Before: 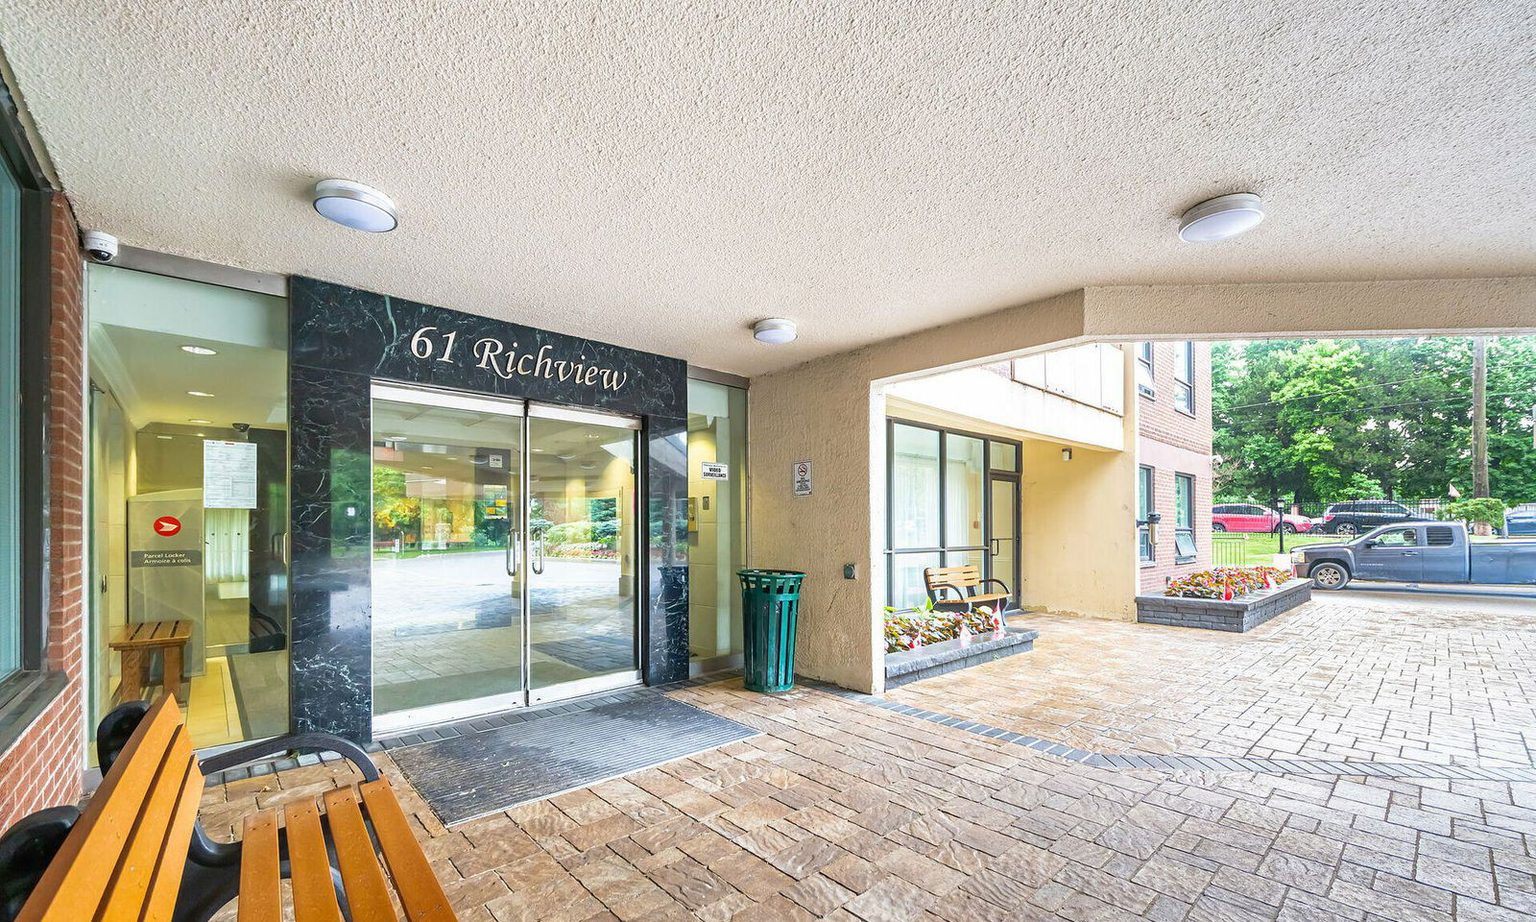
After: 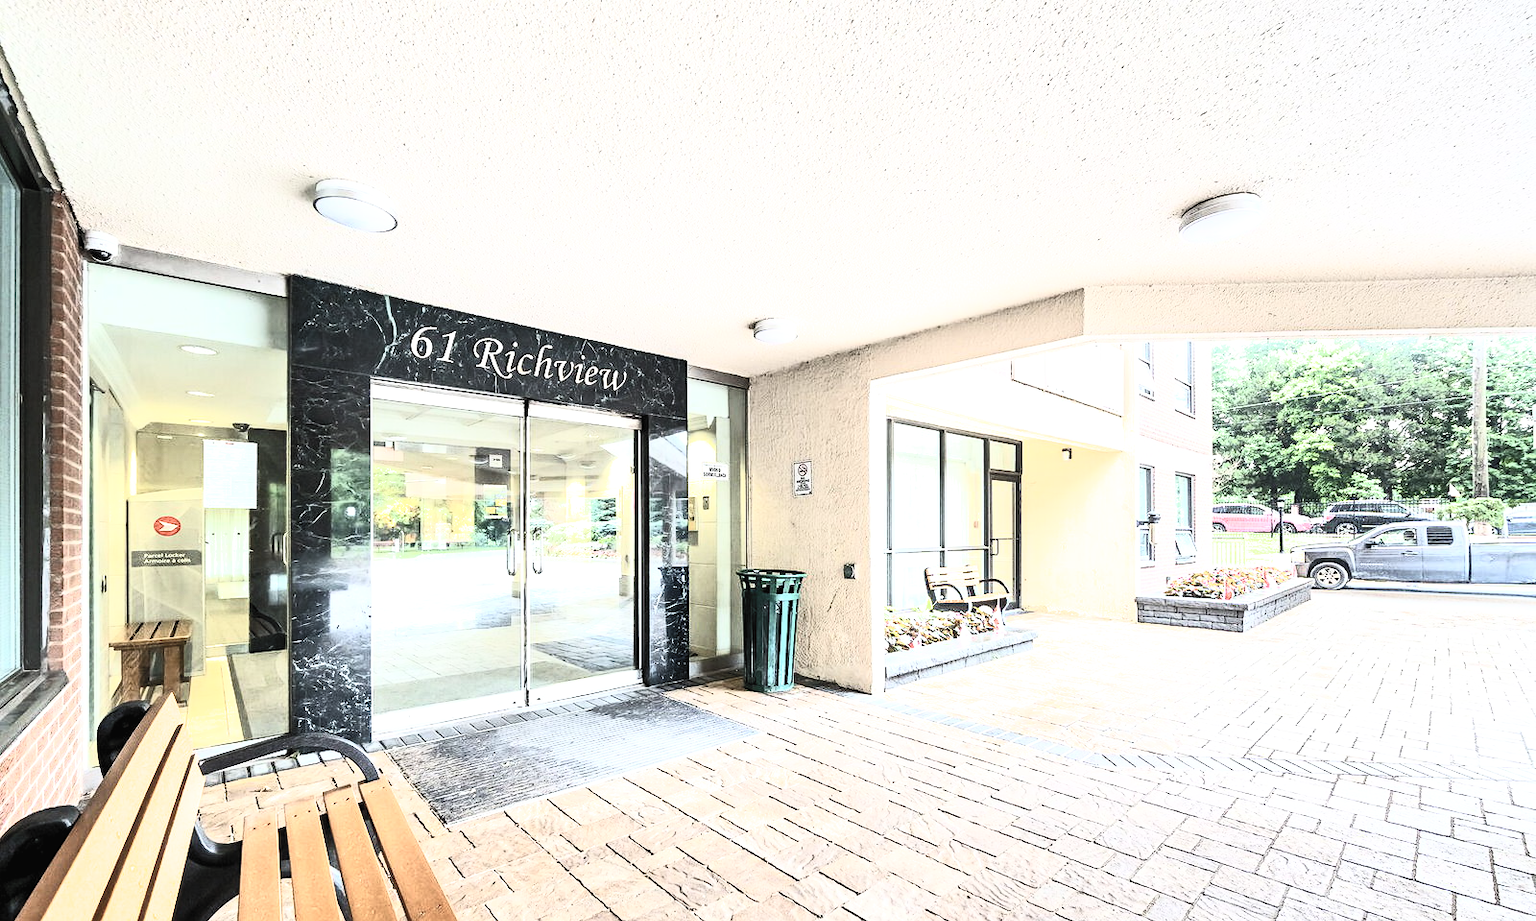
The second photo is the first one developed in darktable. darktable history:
contrast brightness saturation: contrast 0.588, brightness 0.569, saturation -0.327
filmic rgb: black relative exposure -8.24 EV, white relative exposure 2.2 EV, target white luminance 99.977%, hardness 7.12, latitude 75.14%, contrast 1.32, highlights saturation mix -2.28%, shadows ↔ highlights balance 30.4%, color science v6 (2022)
